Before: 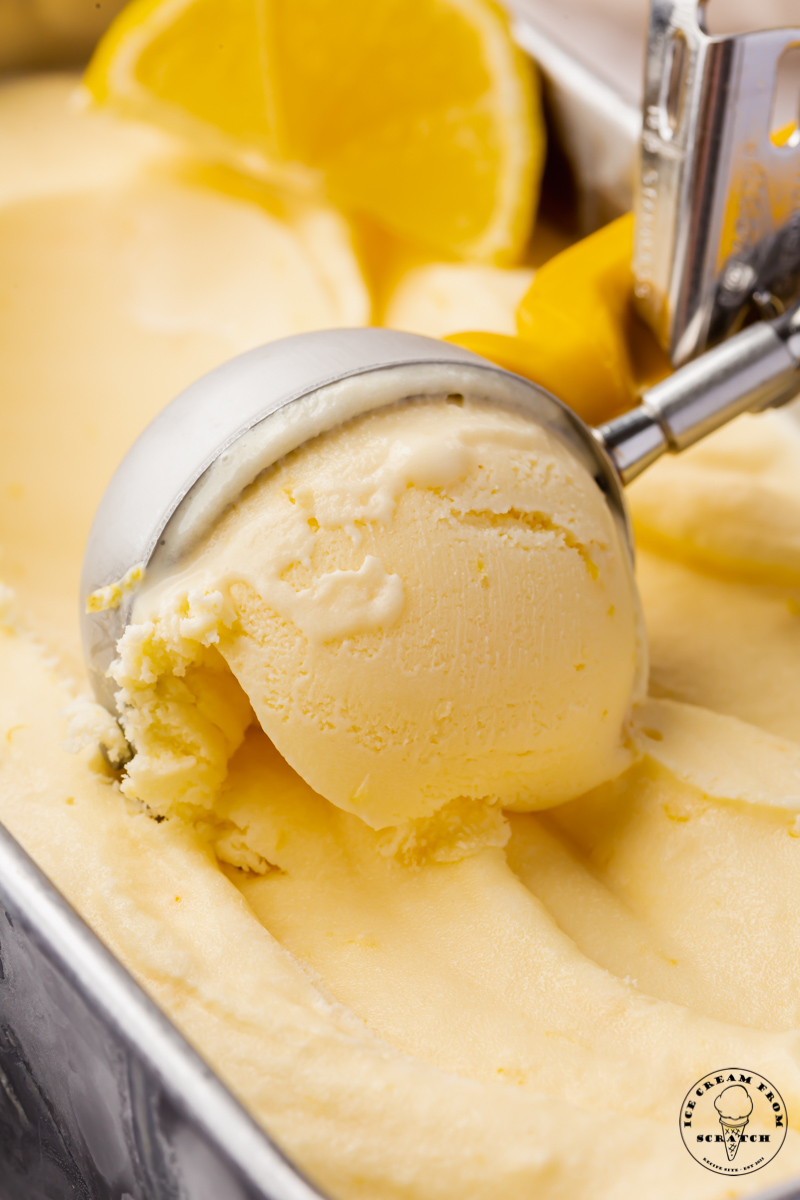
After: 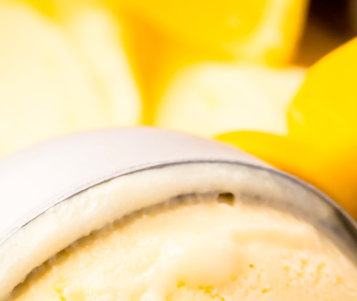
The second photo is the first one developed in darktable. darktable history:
base curve: curves: ch0 [(0, 0) (0.005, 0.002) (0.193, 0.295) (0.399, 0.664) (0.75, 0.928) (1, 1)]
crop: left 28.64%, top 16.832%, right 26.637%, bottom 58.055%
